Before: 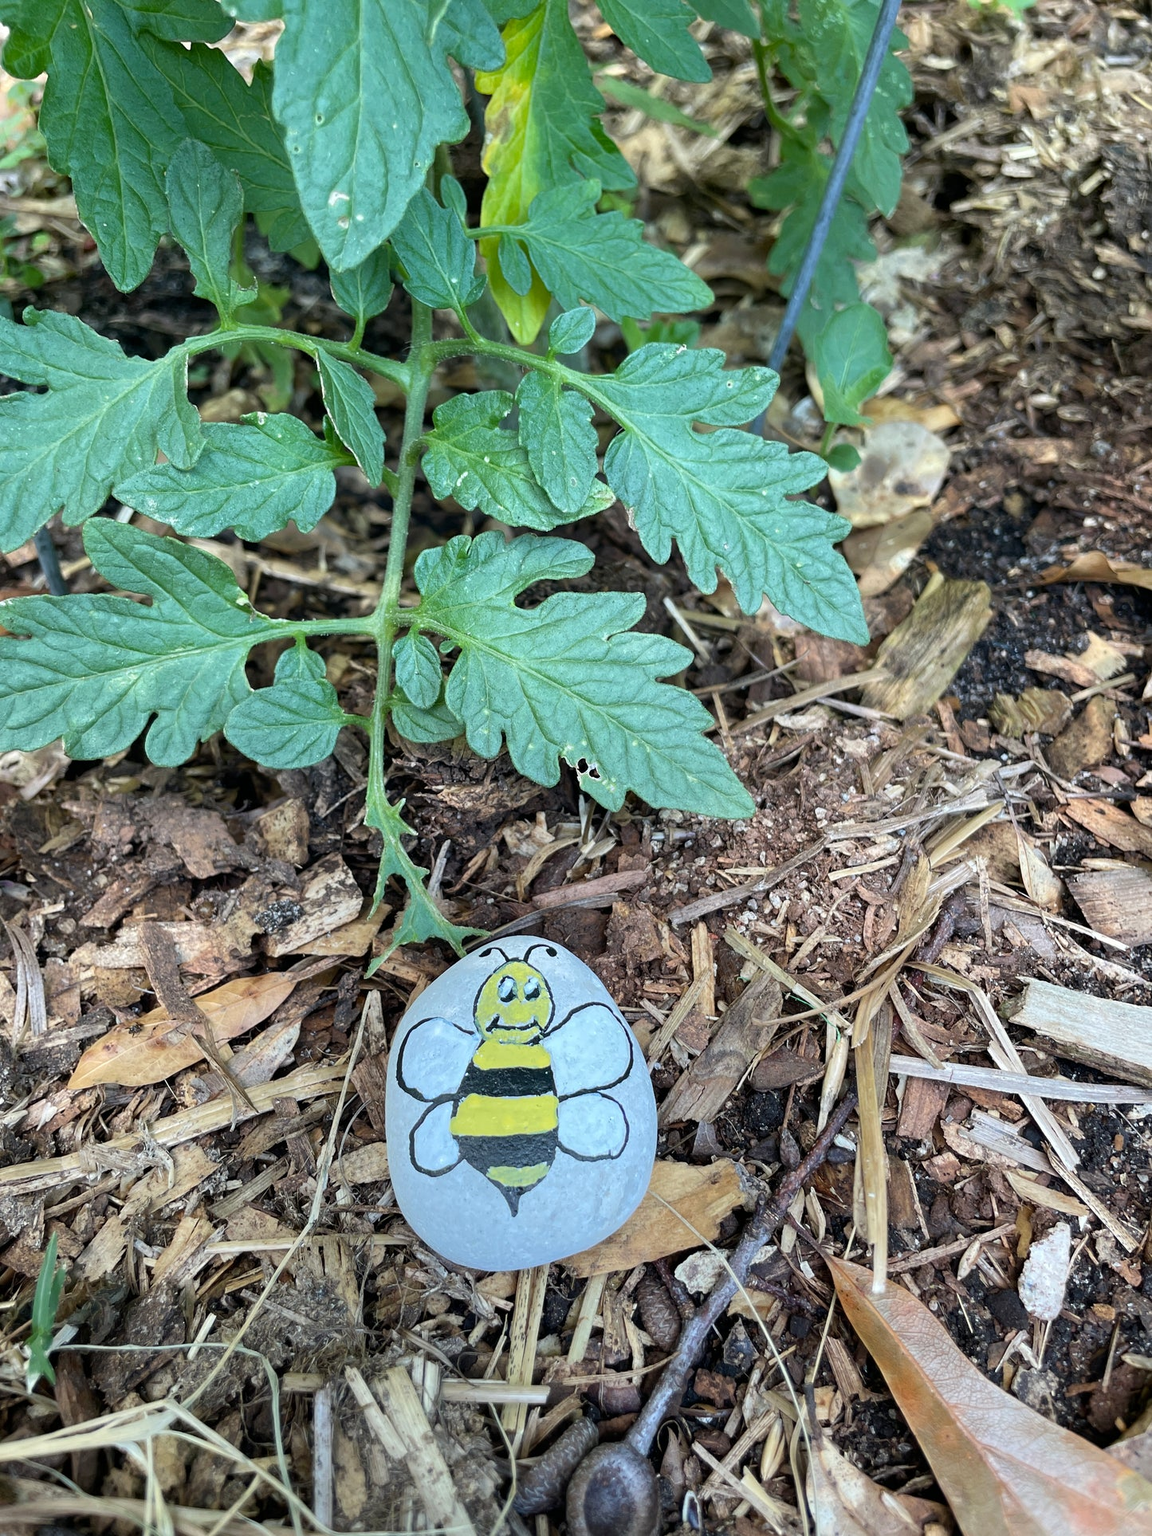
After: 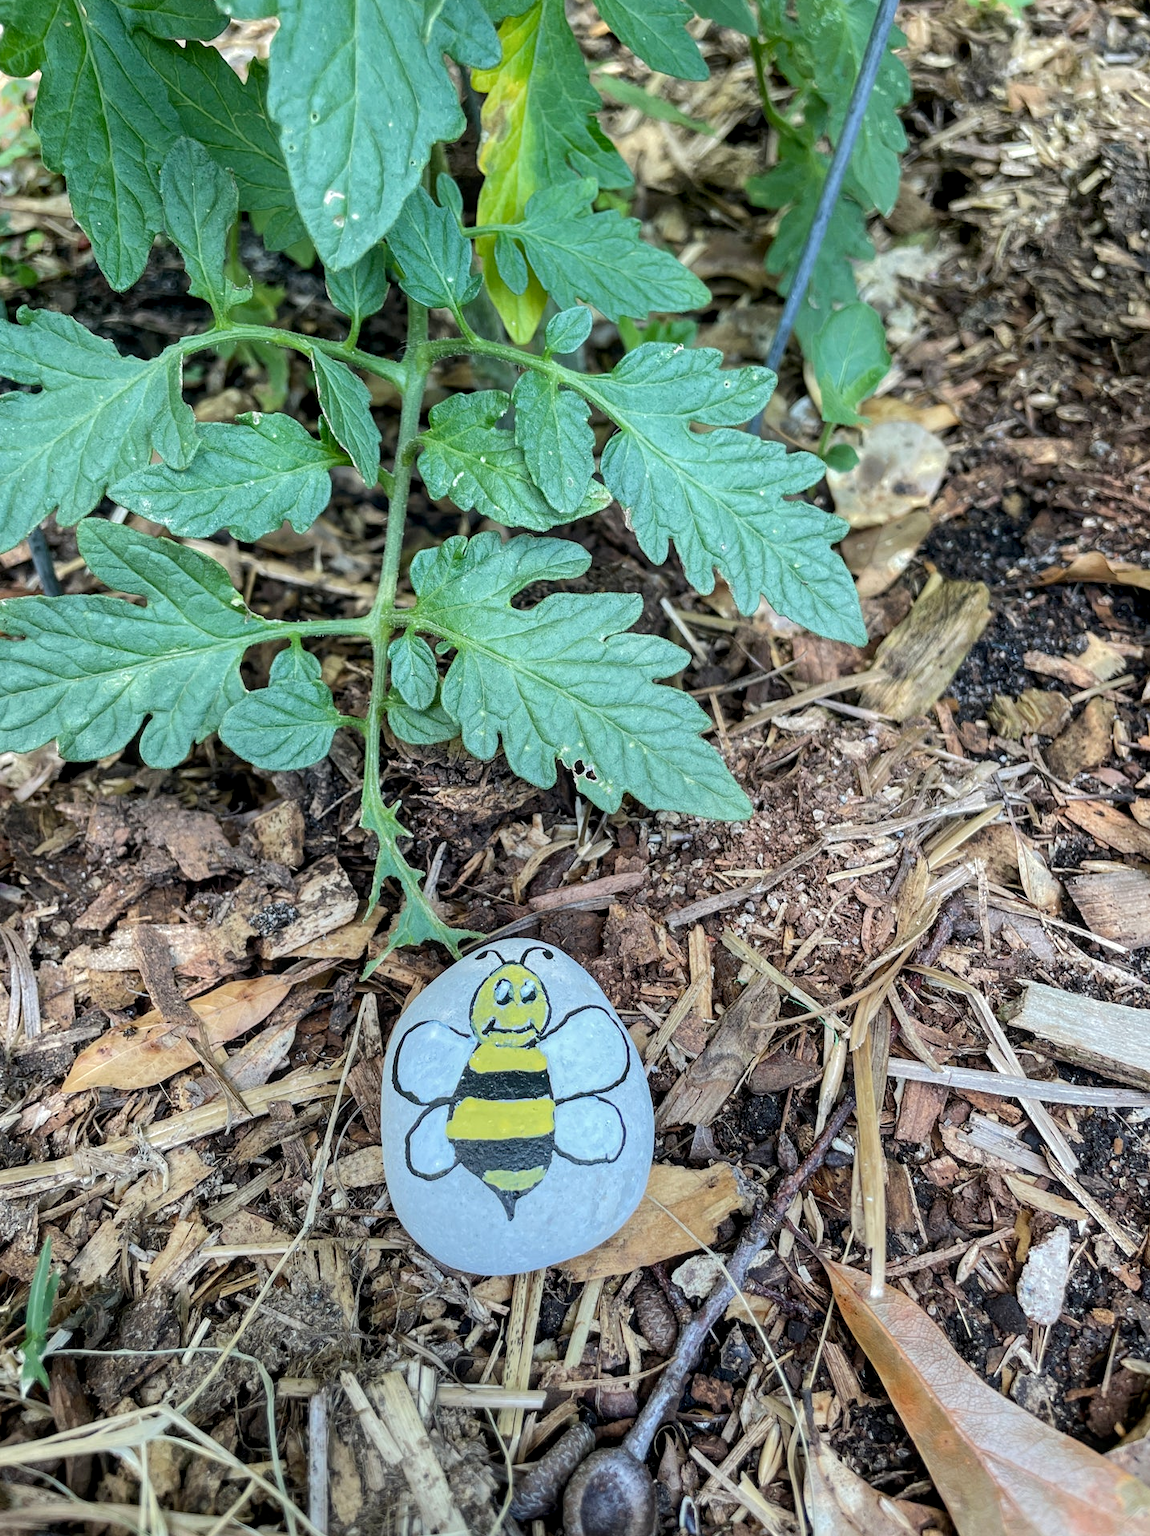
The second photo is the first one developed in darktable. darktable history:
base curve: curves: ch0 [(0, 0) (0.235, 0.266) (0.503, 0.496) (0.786, 0.72) (1, 1)]
local contrast: detail 130%
crop and rotate: left 0.614%, top 0.179%, bottom 0.309%
